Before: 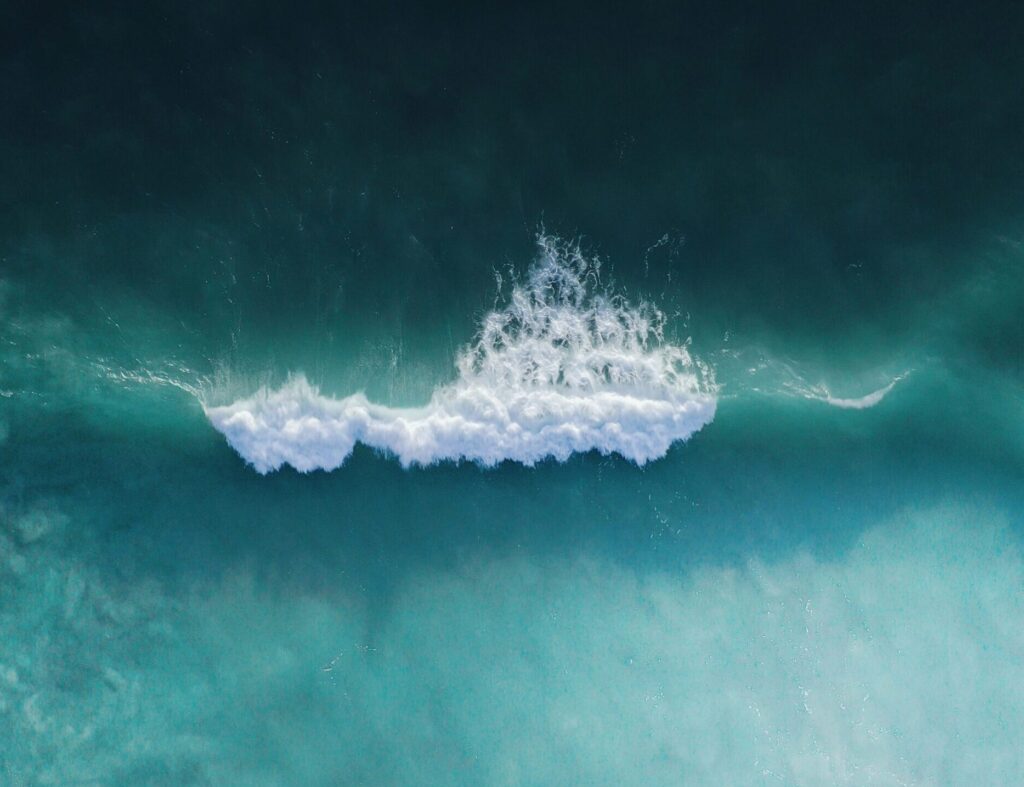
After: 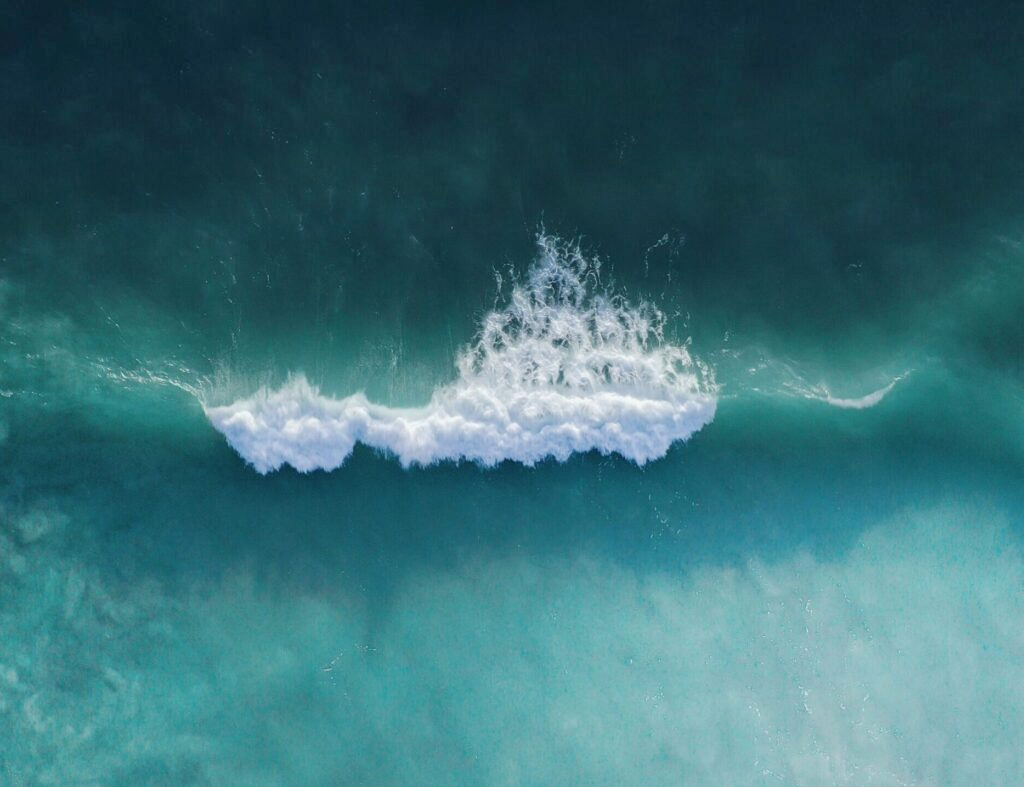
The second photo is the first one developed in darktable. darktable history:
shadows and highlights: shadows 48.93, highlights -42.98, soften with gaussian
